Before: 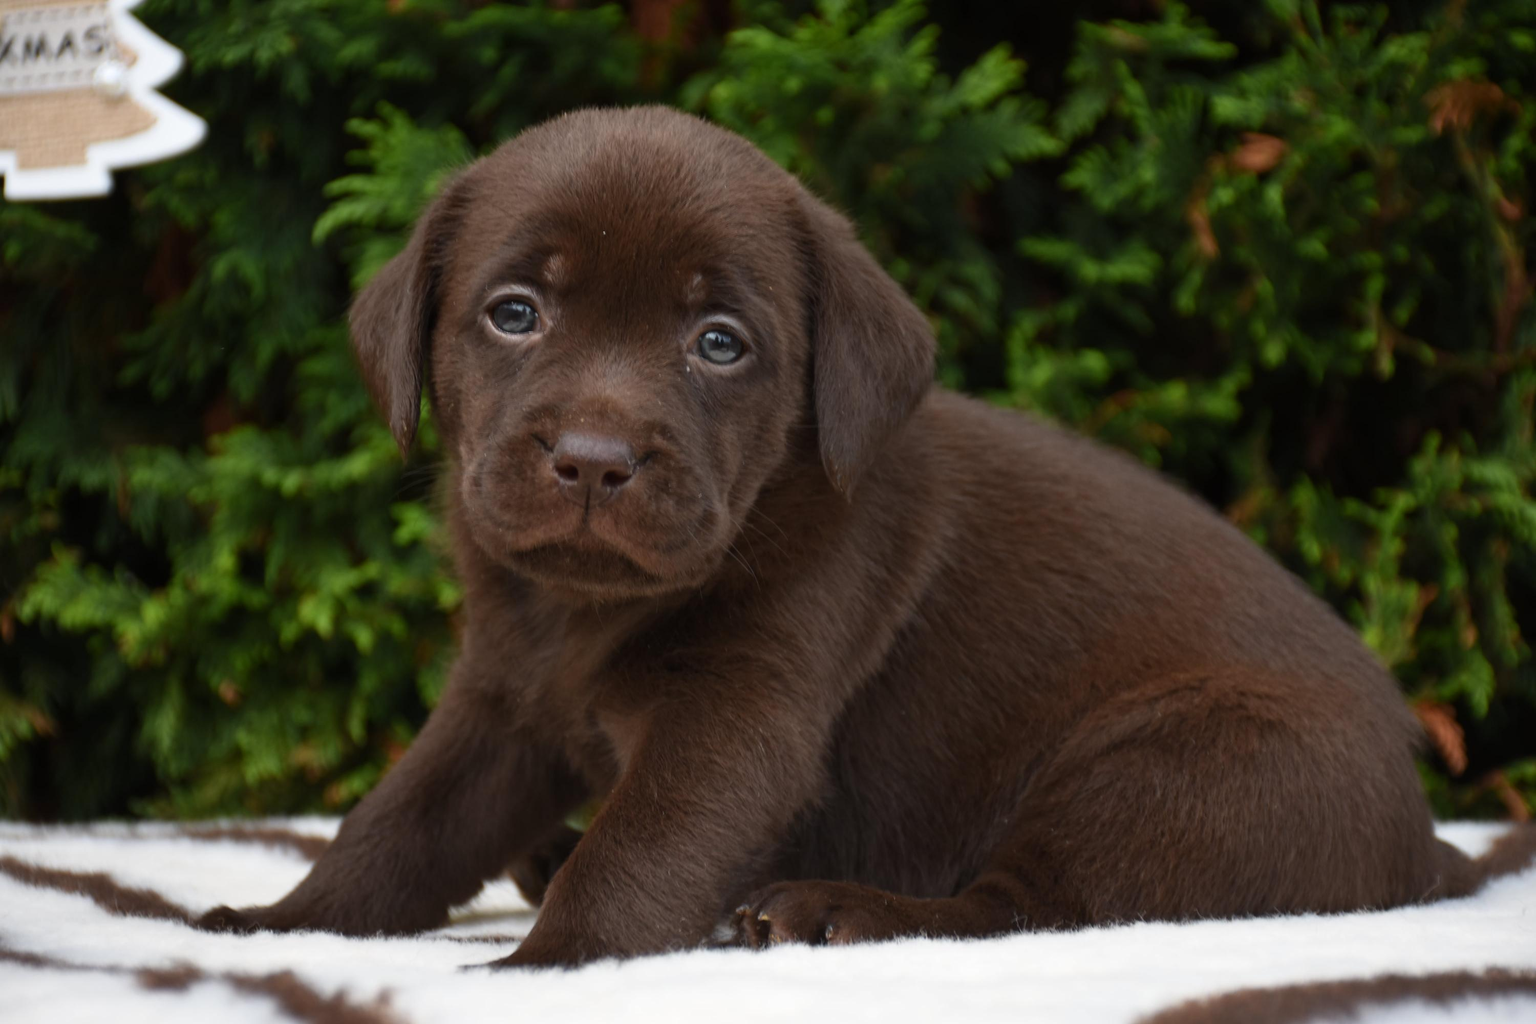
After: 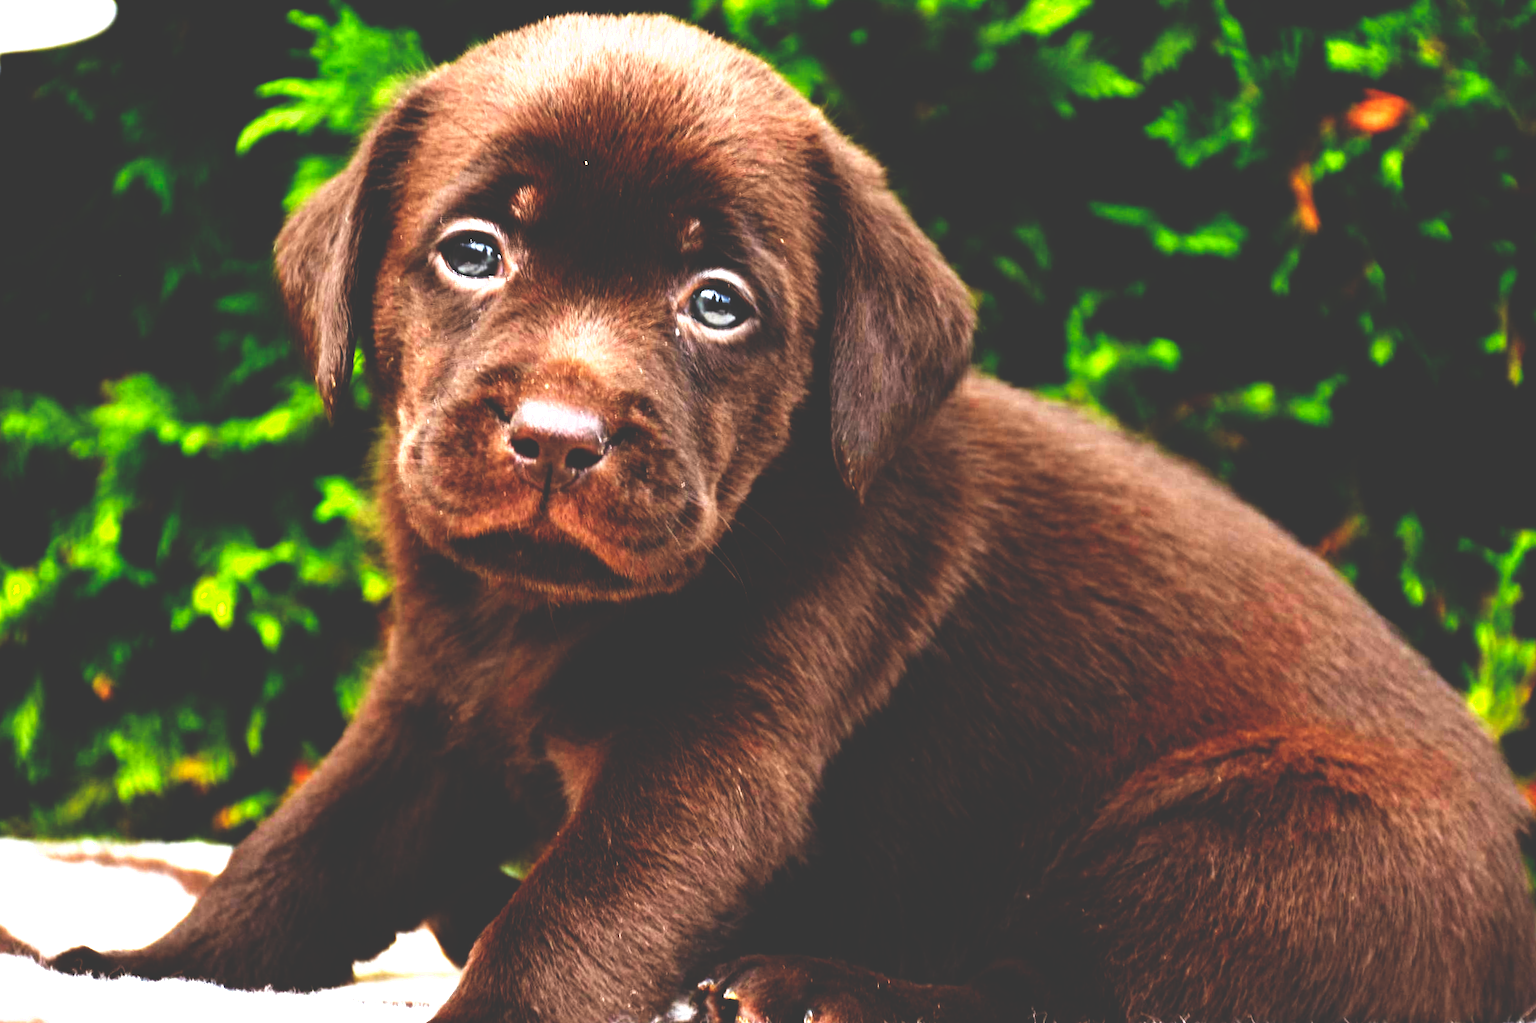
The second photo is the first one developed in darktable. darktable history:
crop and rotate: angle -3.27°, left 5.211%, top 5.211%, right 4.607%, bottom 4.607%
exposure: exposure 2.04 EV, compensate highlight preservation false
base curve: curves: ch0 [(0, 0.036) (0.083, 0.04) (0.804, 1)], preserve colors none
tone equalizer: -8 EV -0.417 EV, -7 EV -0.389 EV, -6 EV -0.333 EV, -5 EV -0.222 EV, -3 EV 0.222 EV, -2 EV 0.333 EV, -1 EV 0.389 EV, +0 EV 0.417 EV, edges refinement/feathering 500, mask exposure compensation -1.25 EV, preserve details no
